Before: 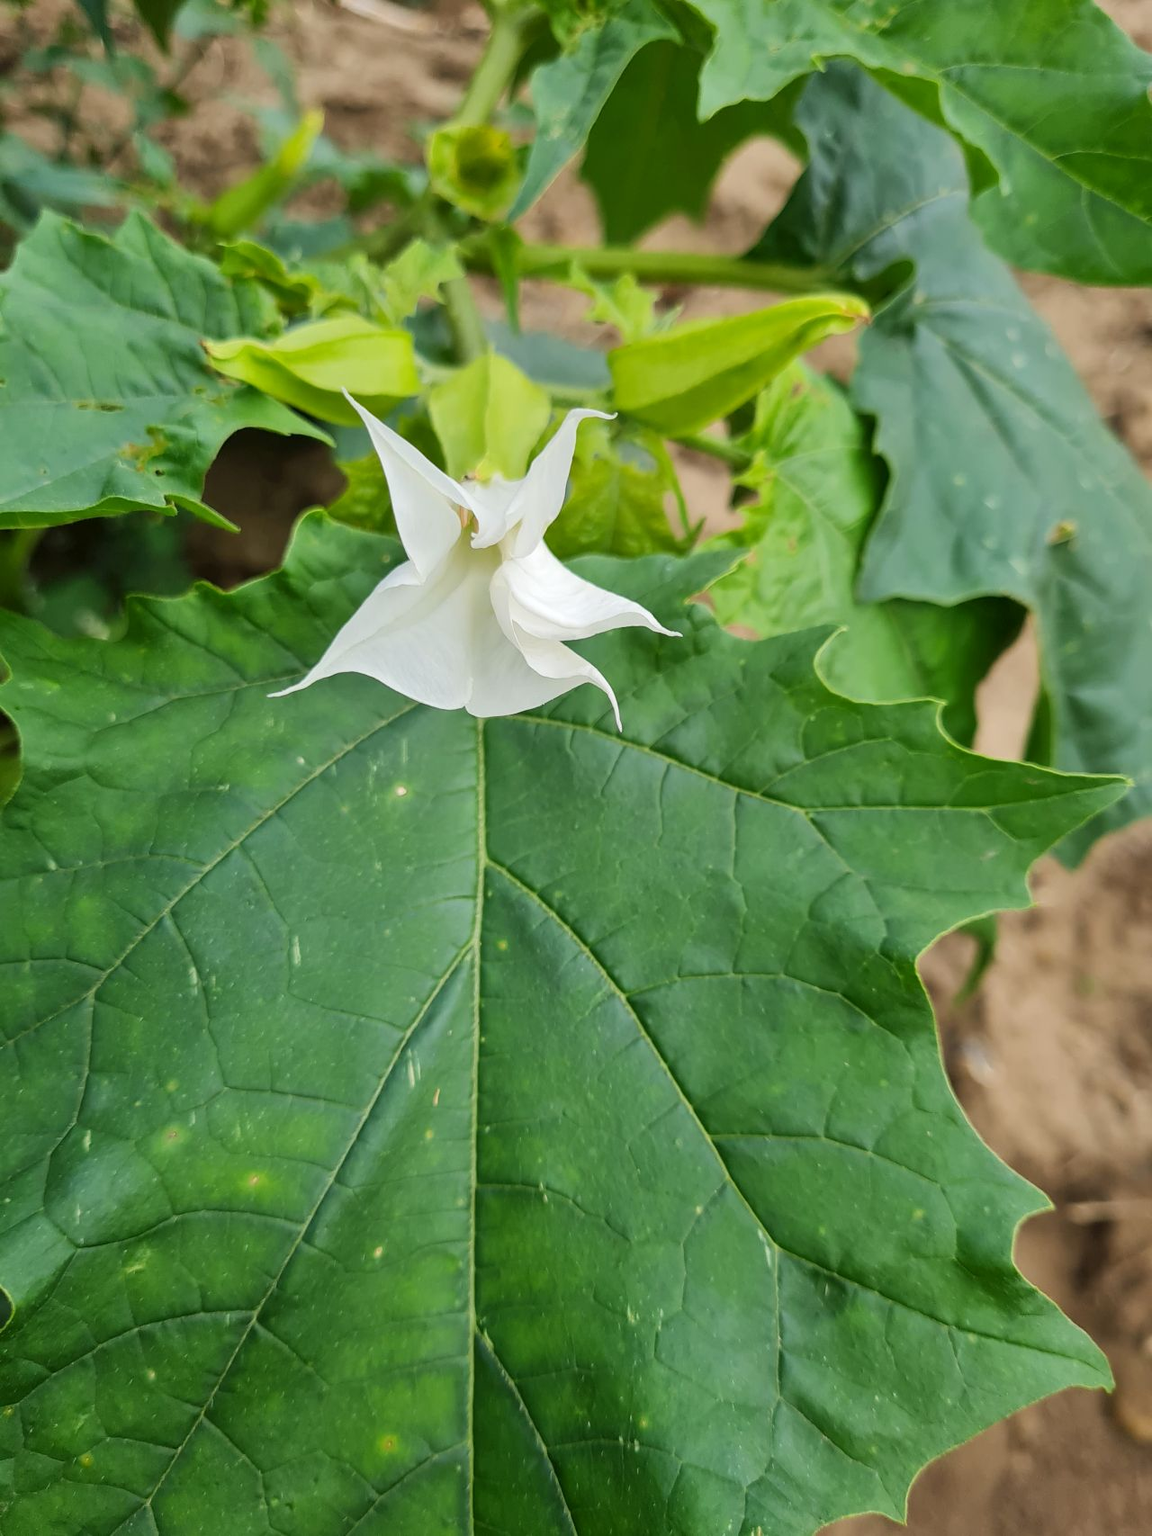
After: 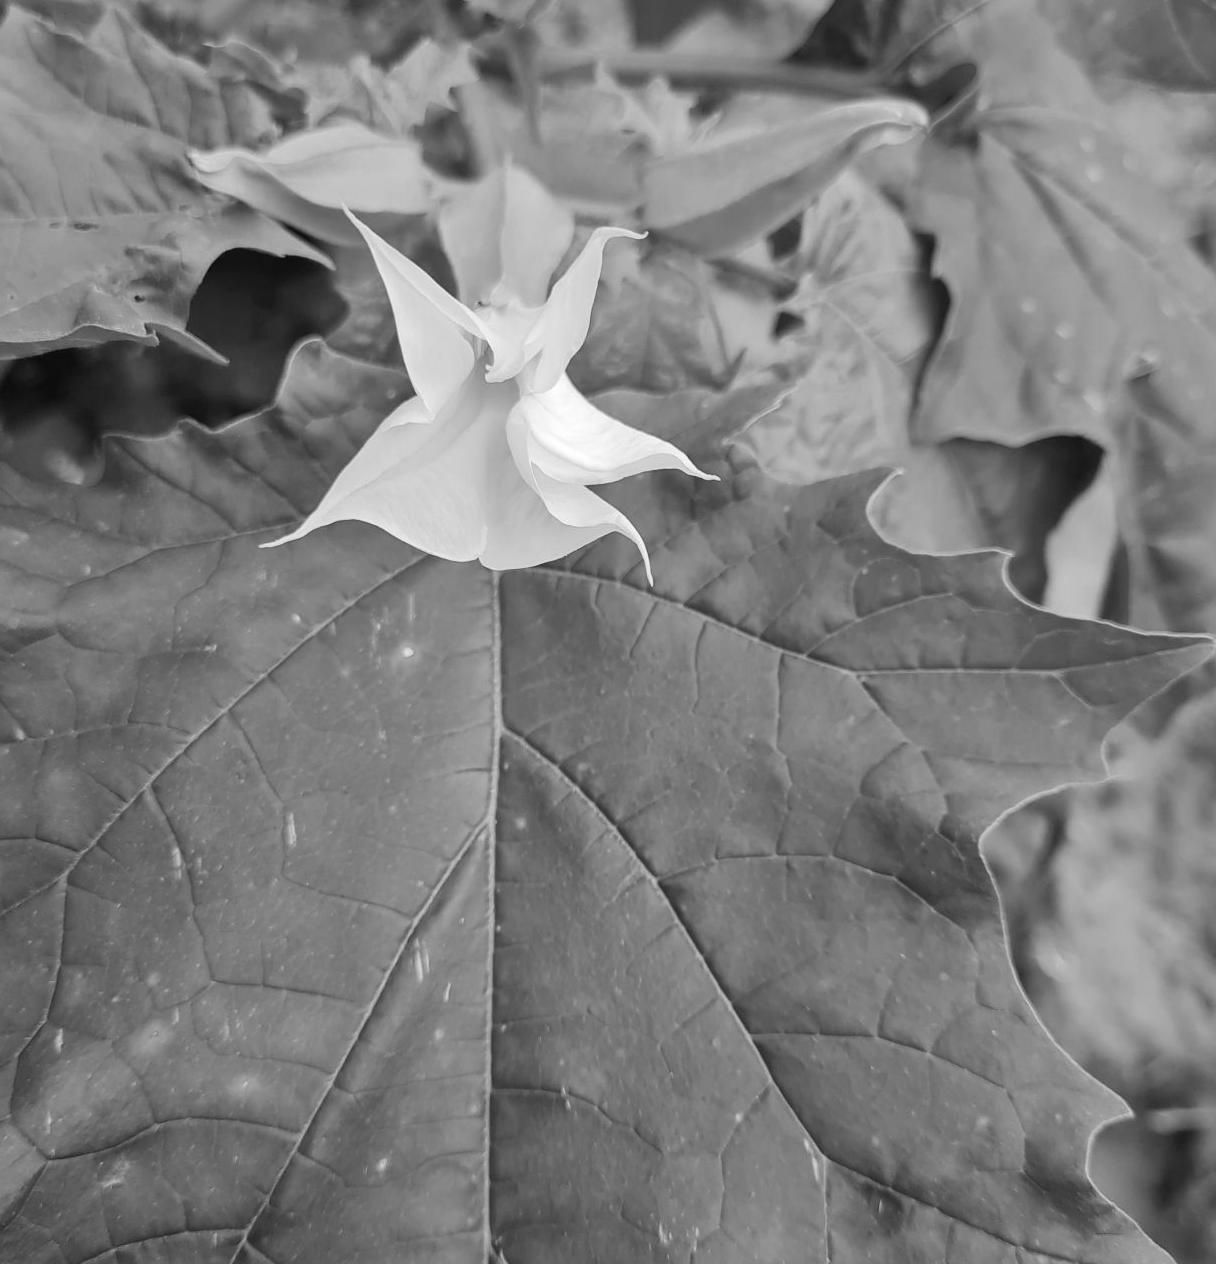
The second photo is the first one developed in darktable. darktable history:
monochrome: on, module defaults
color balance: output saturation 110%
crop and rotate: left 2.991%, top 13.302%, right 1.981%, bottom 12.636%
